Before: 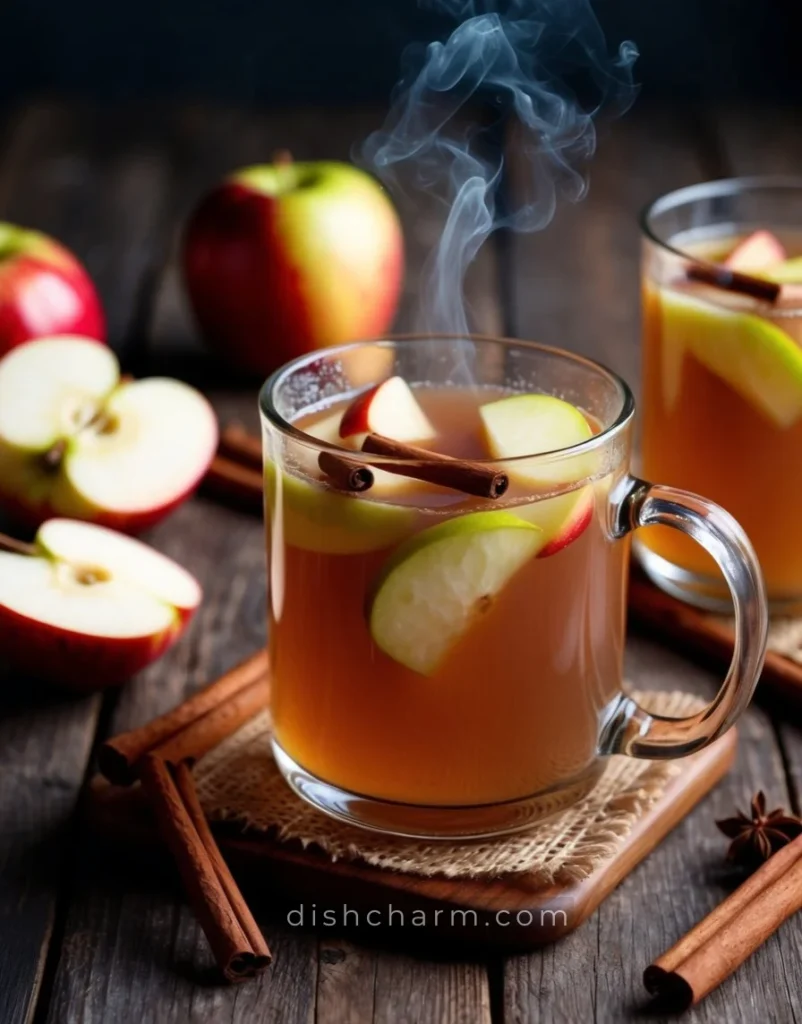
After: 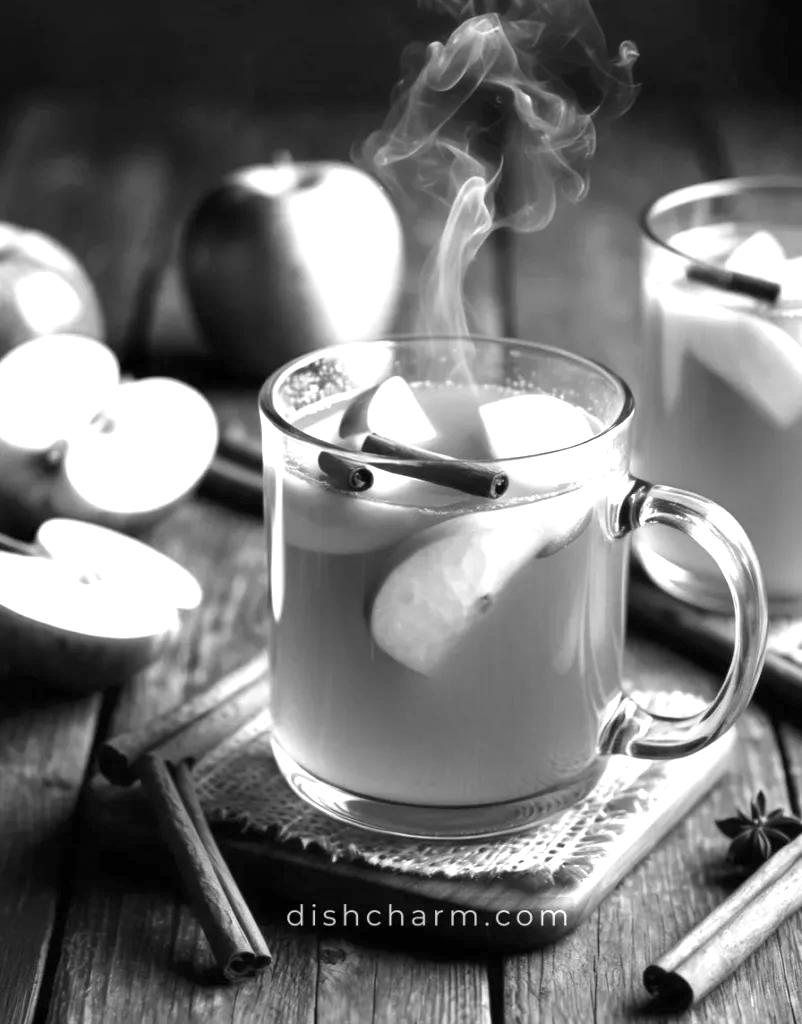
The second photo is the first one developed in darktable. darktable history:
monochrome: a 32, b 64, size 2.3
exposure: black level correction 0, exposure 1.45 EV, compensate exposure bias true, compensate highlight preservation false
